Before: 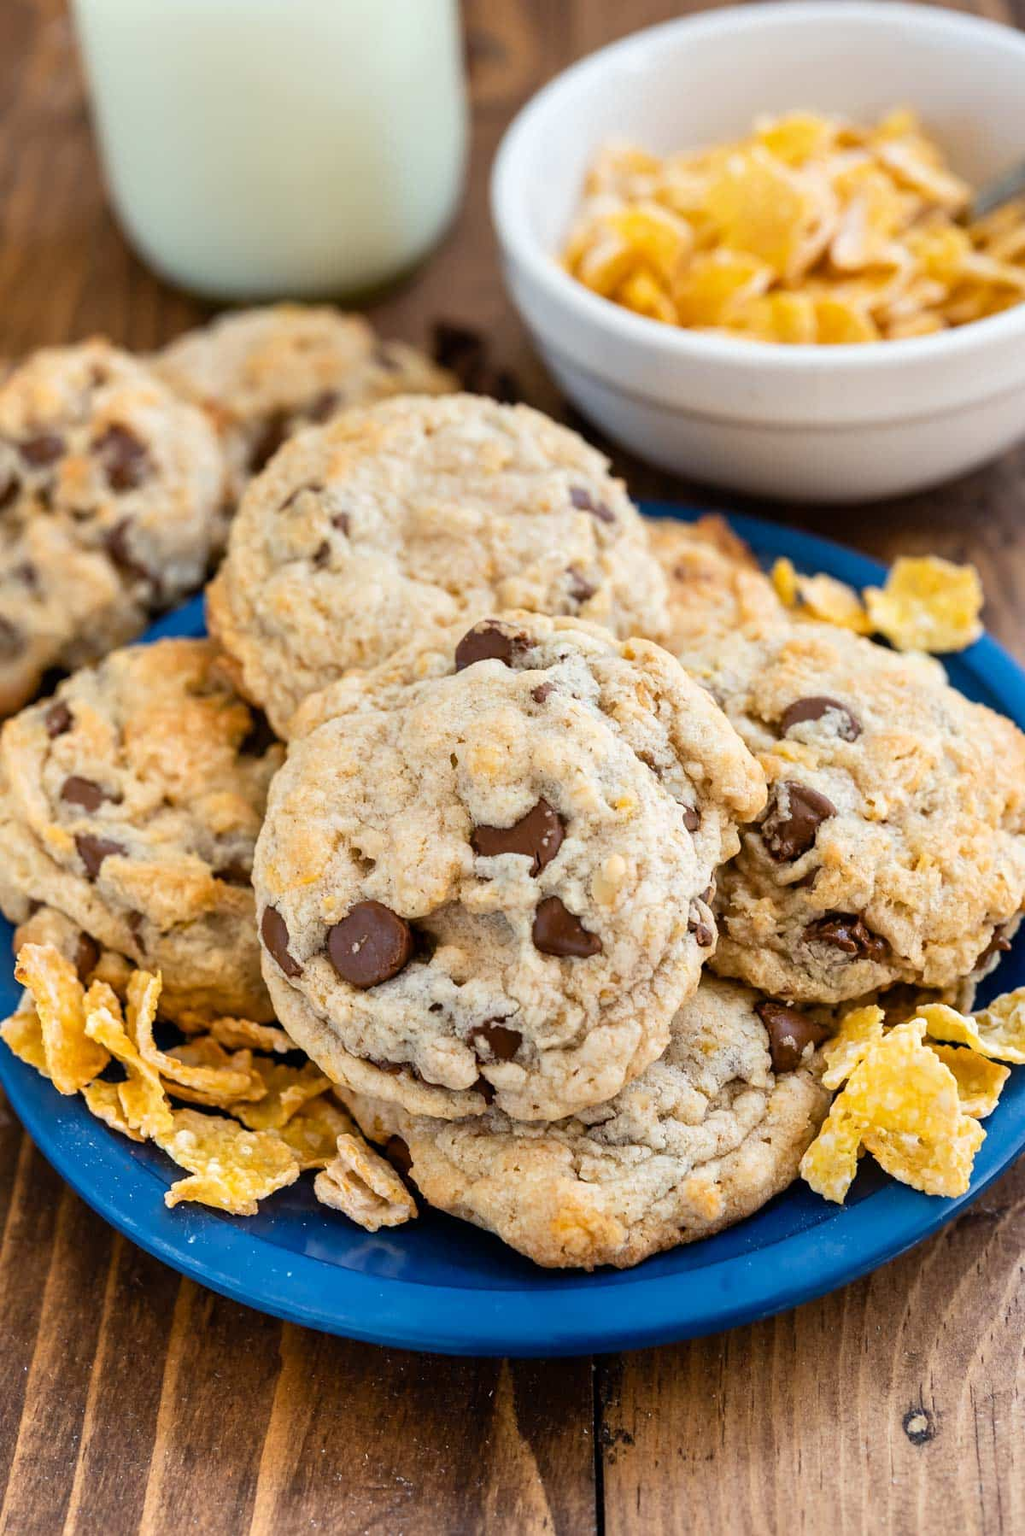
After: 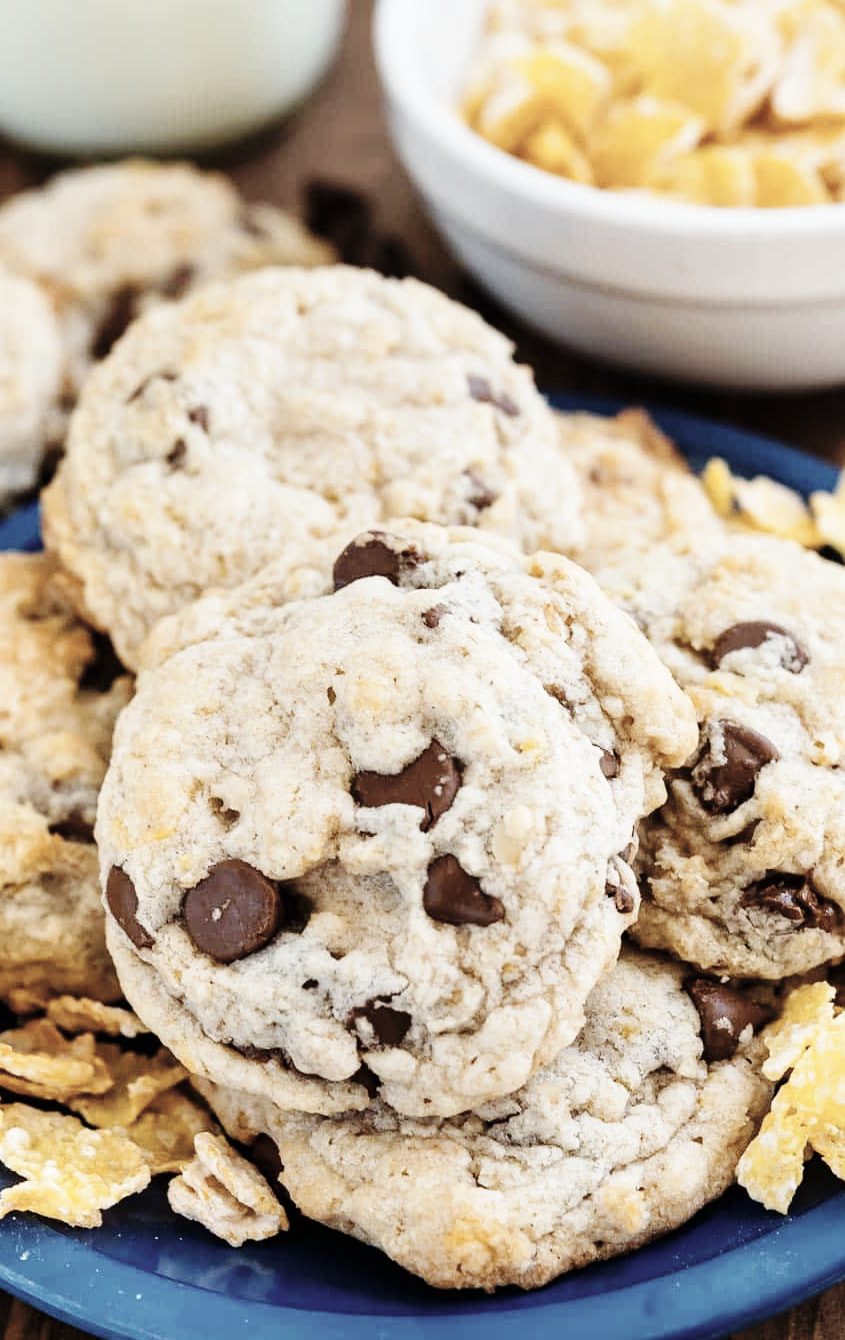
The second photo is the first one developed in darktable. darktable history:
crop and rotate: left 16.697%, top 10.925%, right 12.834%, bottom 14.495%
base curve: curves: ch0 [(0, 0) (0.036, 0.025) (0.121, 0.166) (0.206, 0.329) (0.605, 0.79) (1, 1)], preserve colors none
color correction: highlights b* -0.058, saturation 0.542
